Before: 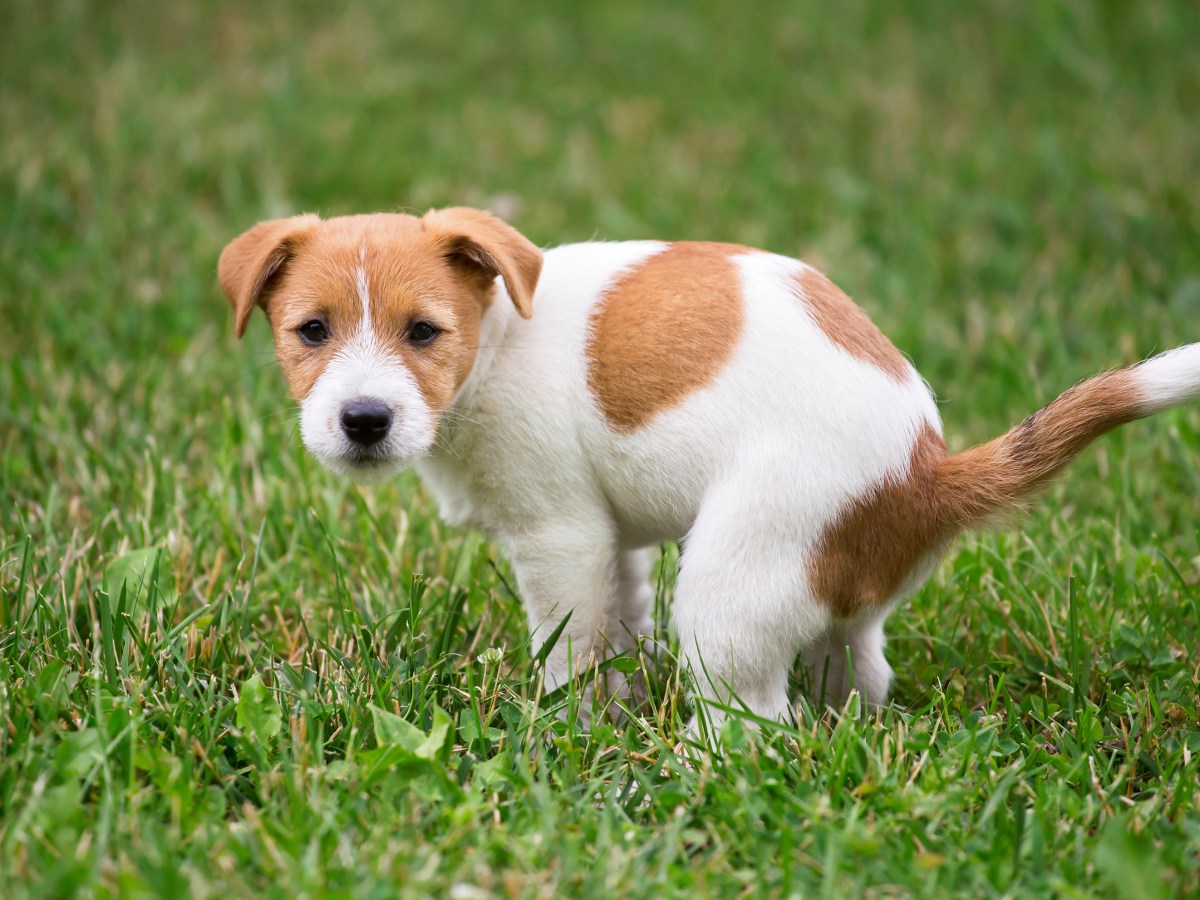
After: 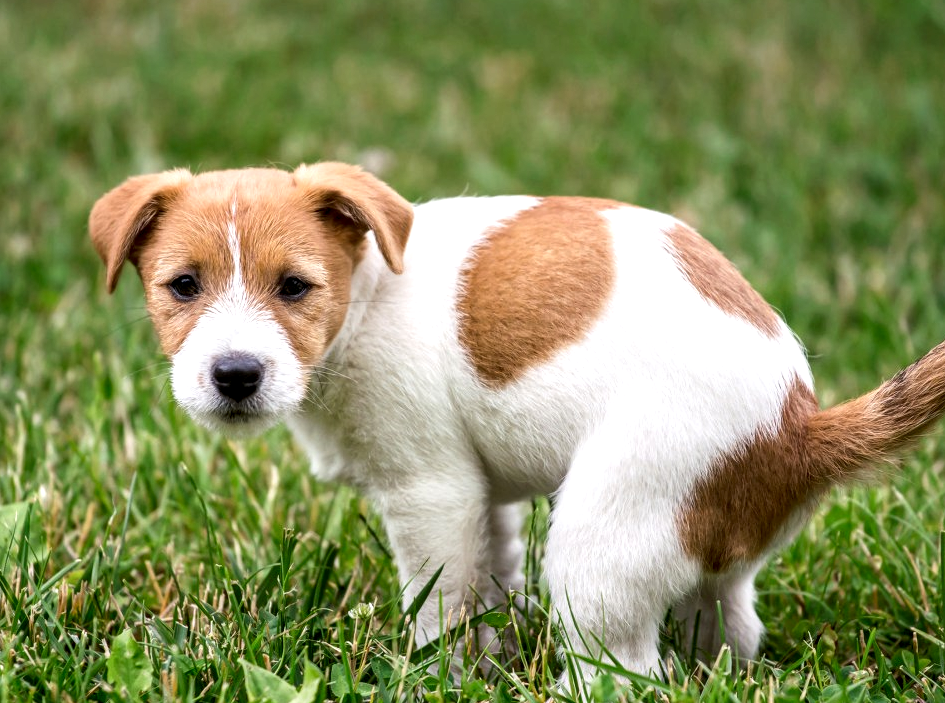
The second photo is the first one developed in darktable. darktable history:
local contrast: highlights 60%, shadows 60%, detail 160%
crop and rotate: left 10.77%, top 5.1%, right 10.41%, bottom 16.76%
